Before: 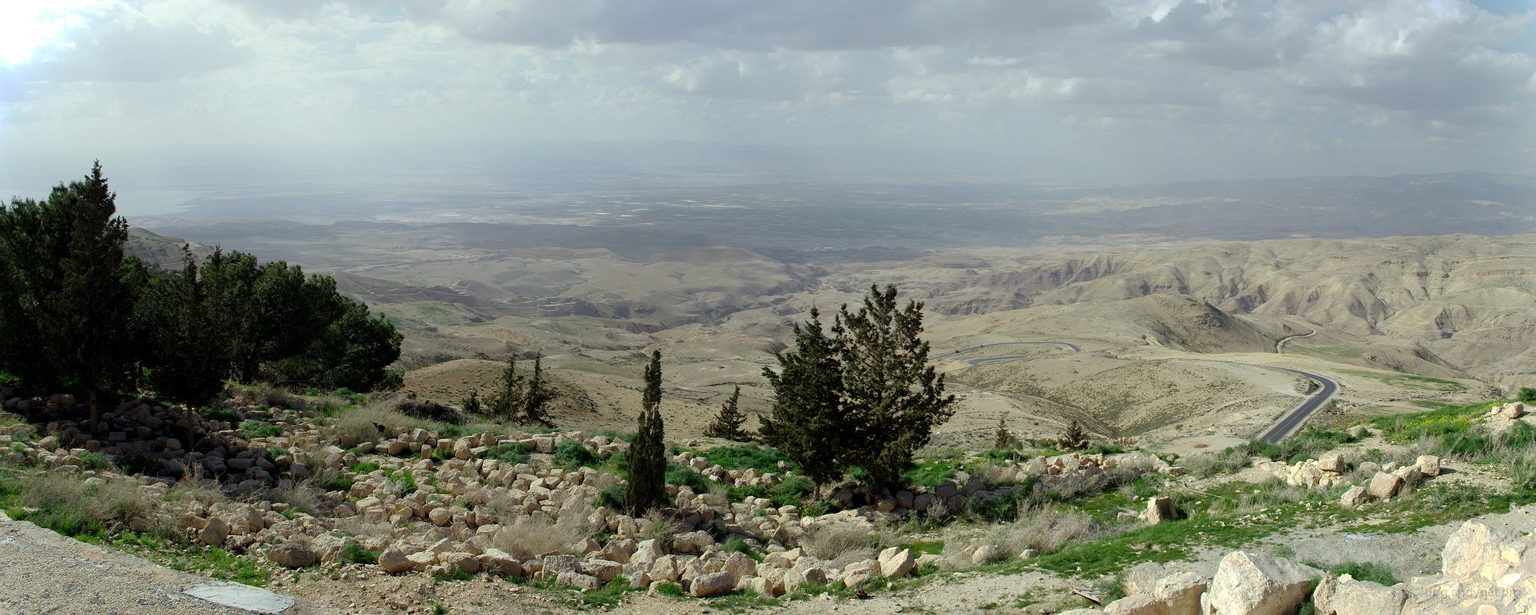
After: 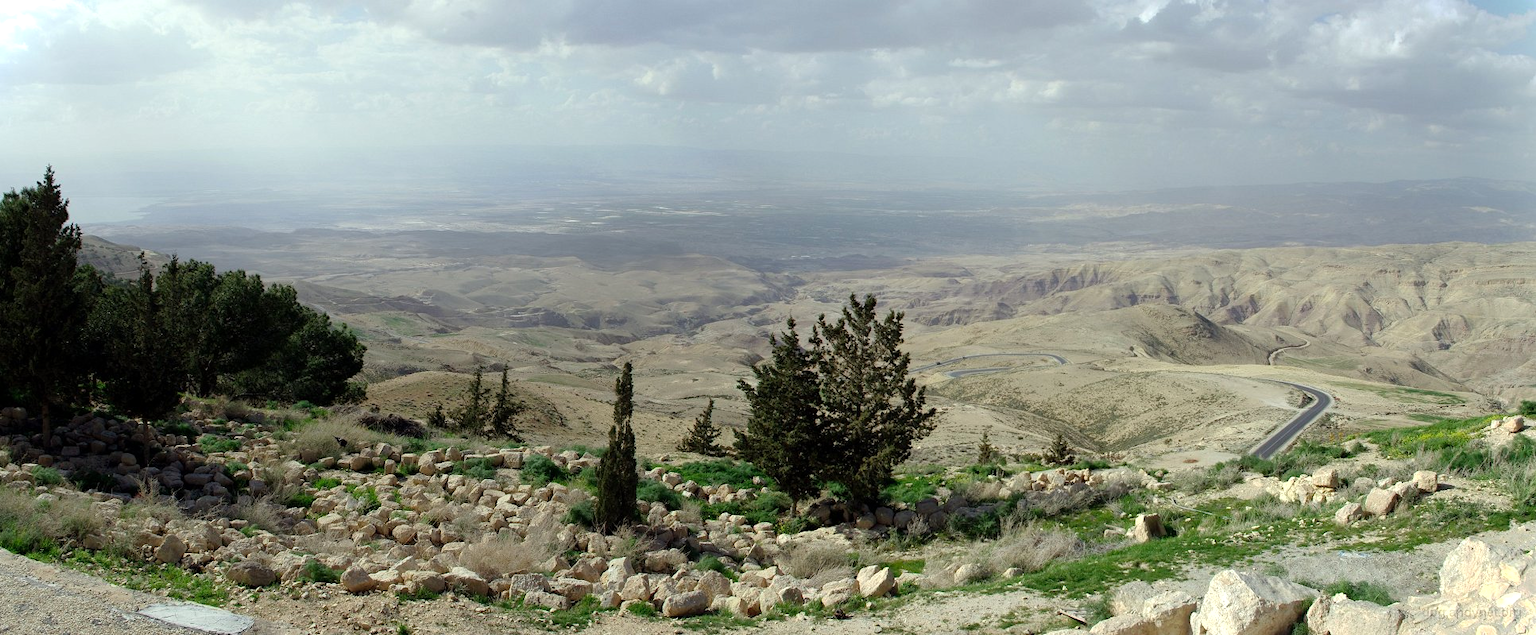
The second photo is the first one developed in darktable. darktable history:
crop and rotate: left 3.238%
levels: levels [0, 0.476, 0.951]
